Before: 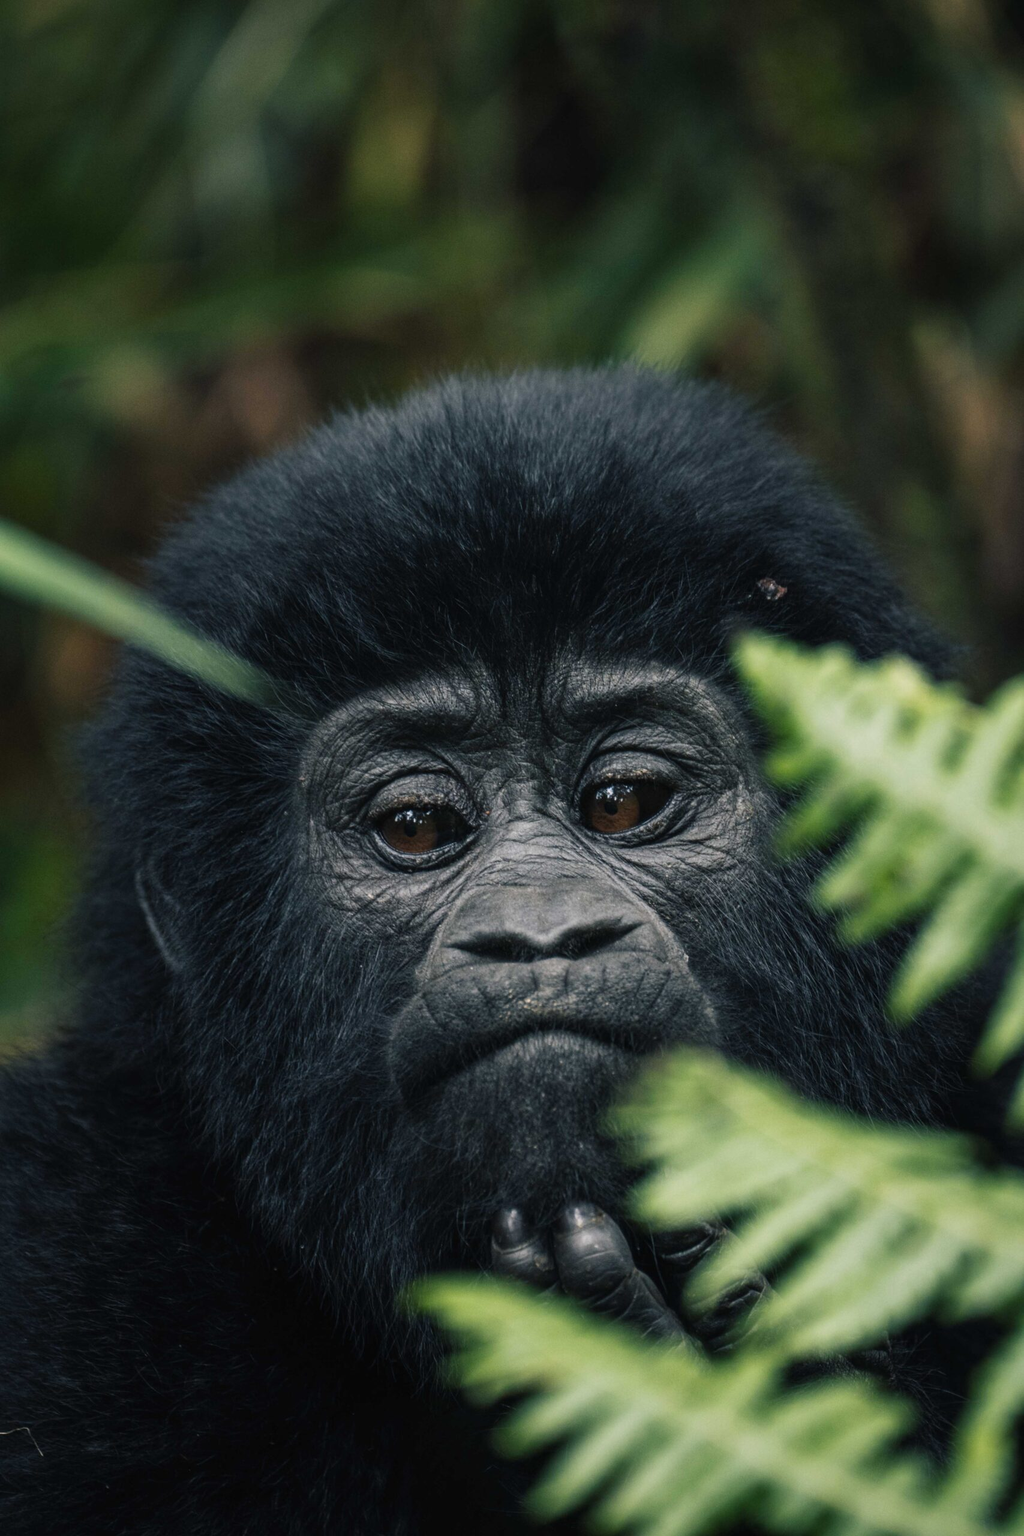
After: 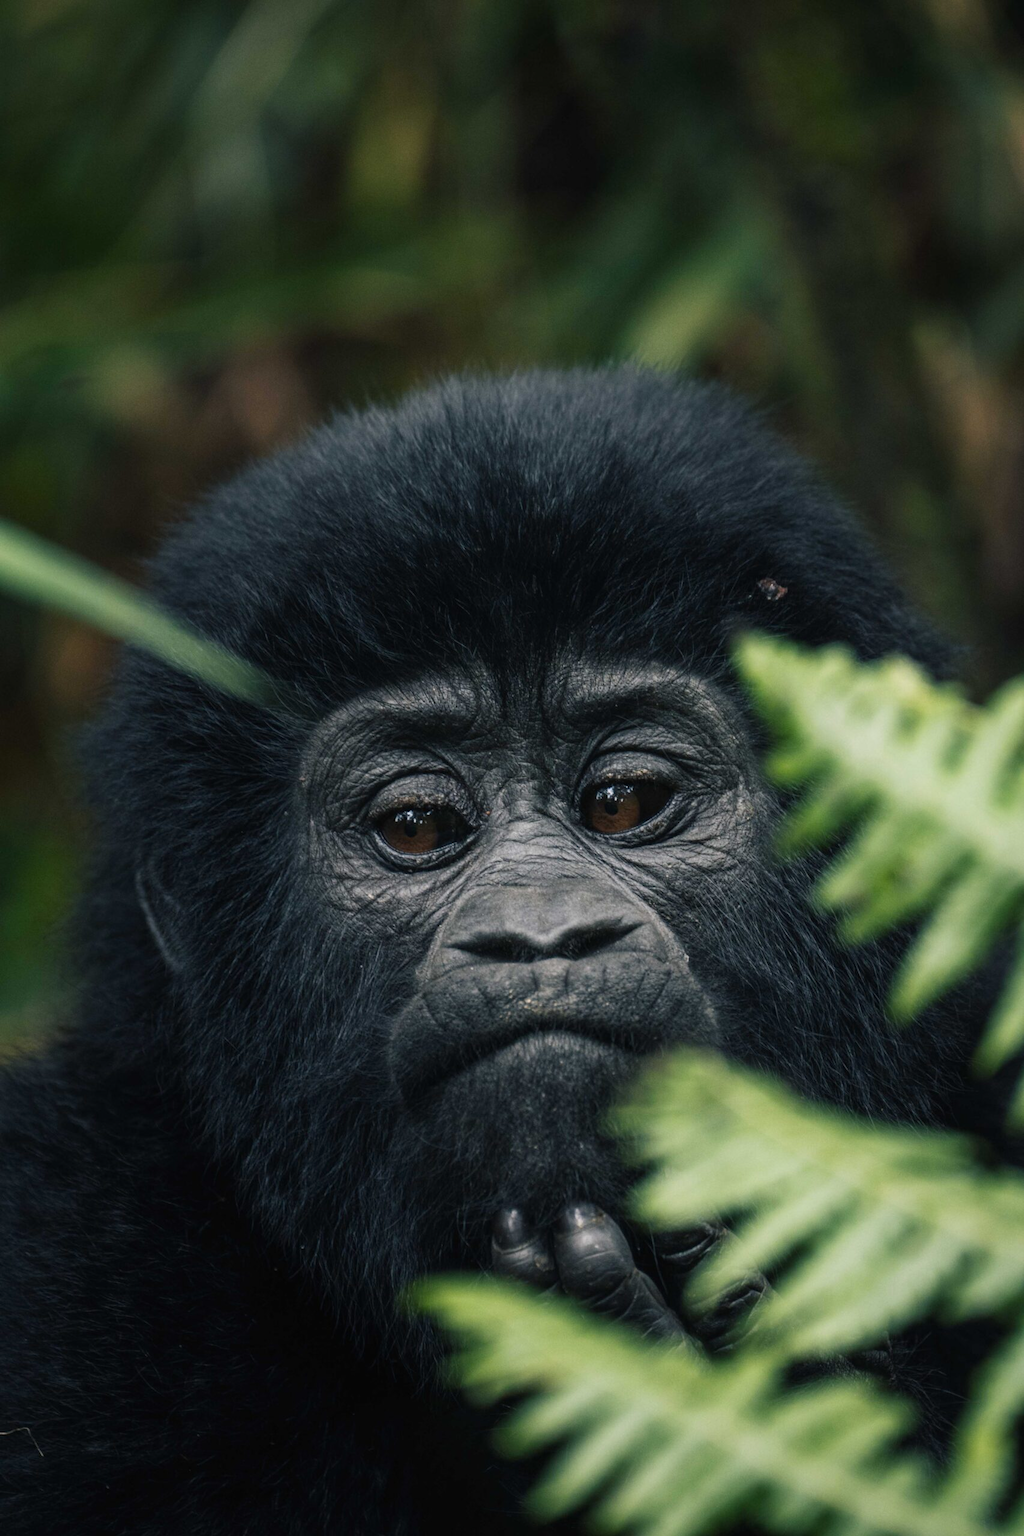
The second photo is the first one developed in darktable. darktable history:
shadows and highlights: shadows -21.55, highlights 98.15, highlights color adjustment 89.03%, soften with gaussian
